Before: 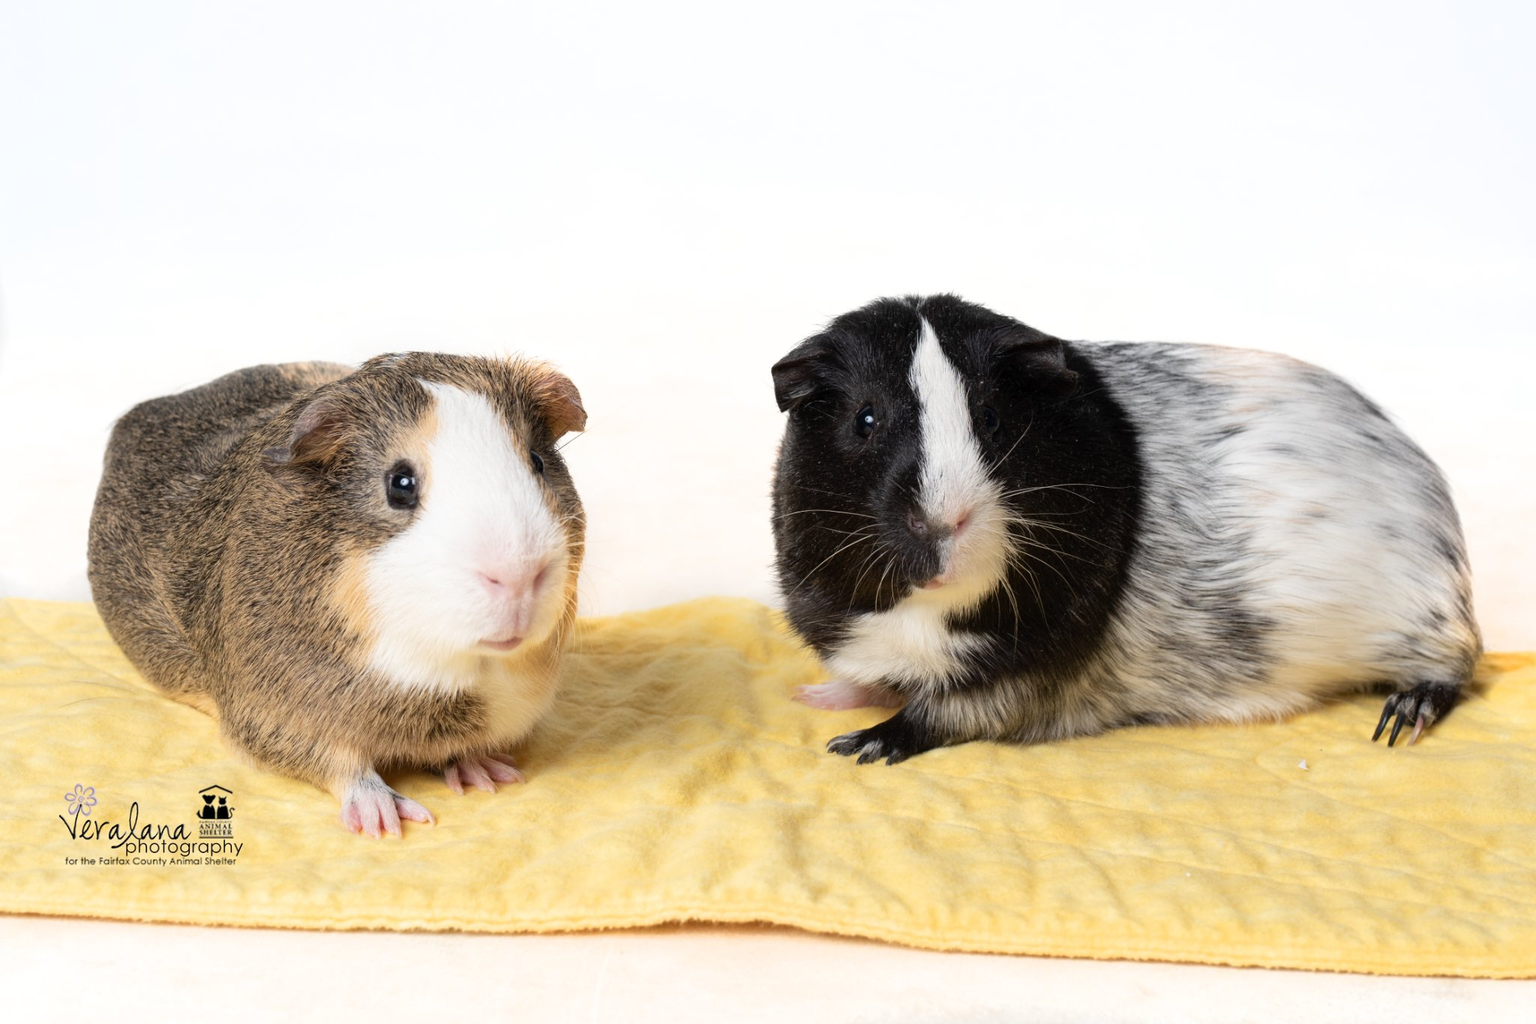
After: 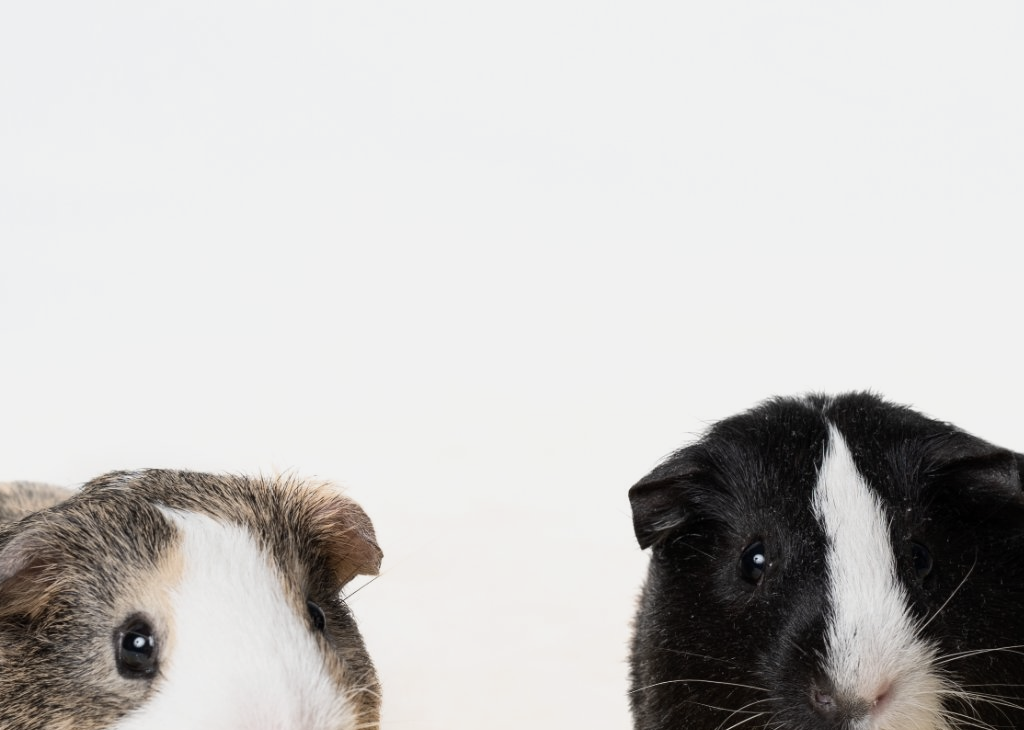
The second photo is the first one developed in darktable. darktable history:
crop: left 19.556%, right 30.401%, bottom 46.458%
rotate and perspective: automatic cropping off
contrast brightness saturation: contrast 0.1, saturation -0.36
exposure: exposure -0.21 EV, compensate highlight preservation false
